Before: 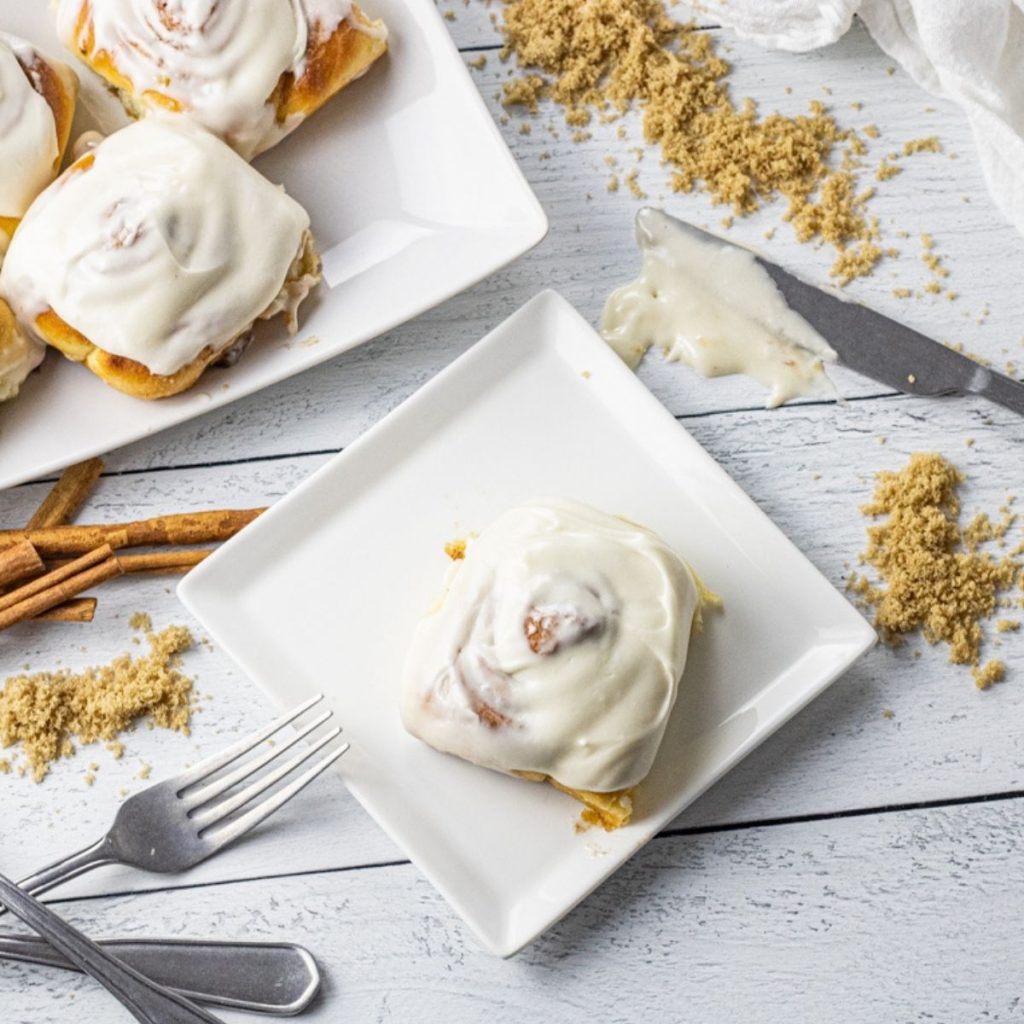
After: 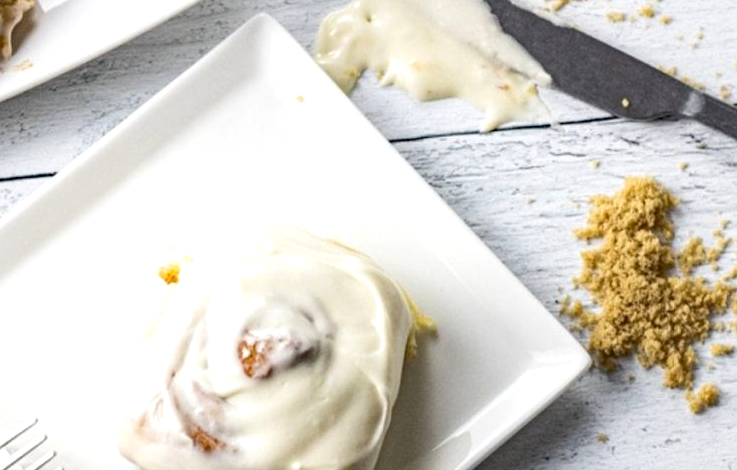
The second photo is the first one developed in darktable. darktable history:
tone equalizer: -8 EV -0.001 EV, -7 EV 0.001 EV, -6 EV -0.002 EV, -5 EV -0.003 EV, -4 EV -0.062 EV, -3 EV -0.222 EV, -2 EV -0.267 EV, -1 EV 0.105 EV, +0 EV 0.303 EV
crop and rotate: left 27.938%, top 27.046%, bottom 27.046%
haze removal: strength 0.29, distance 0.25, compatibility mode true, adaptive false
